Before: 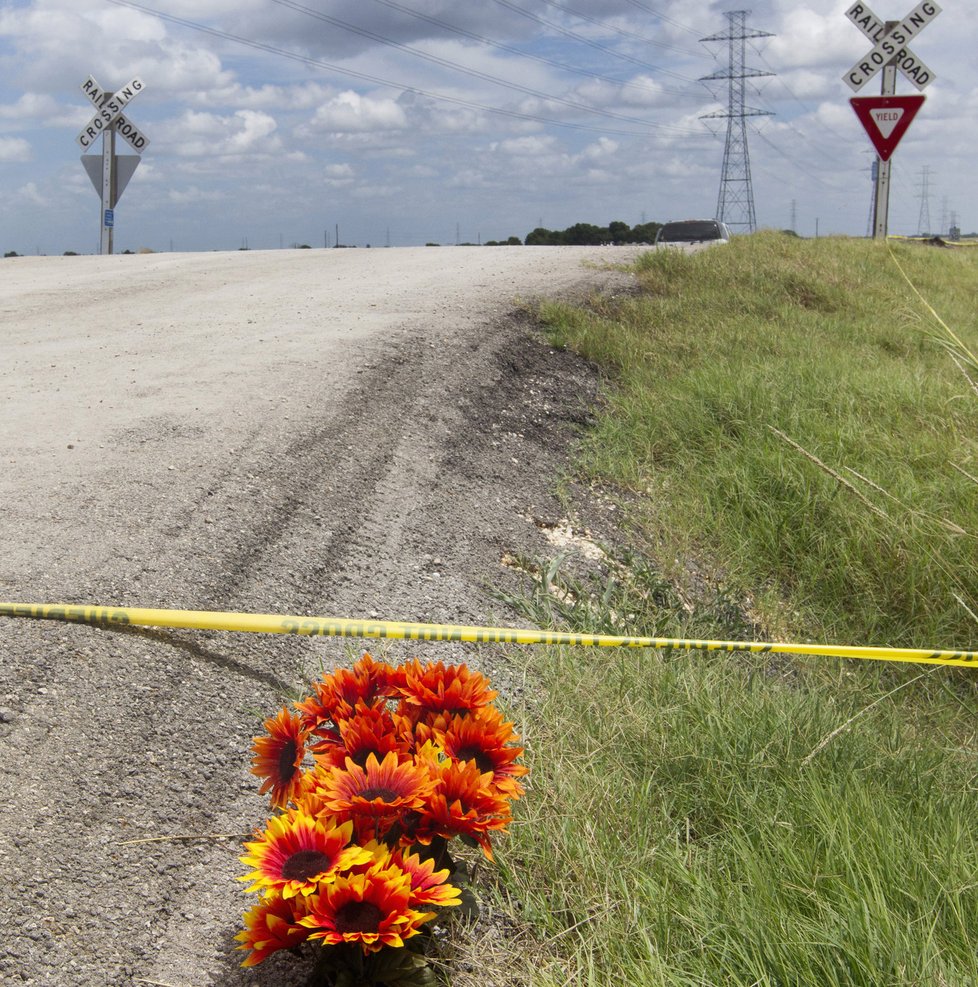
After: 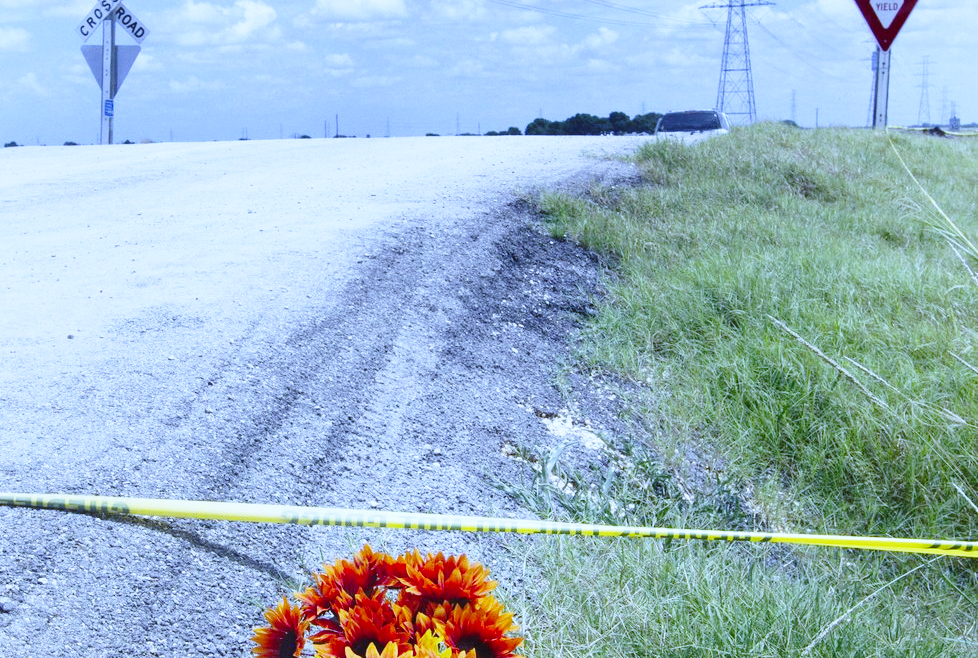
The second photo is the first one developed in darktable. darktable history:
crop: top 11.166%, bottom 22.168%
base curve: curves: ch0 [(0, 0) (0.028, 0.03) (0.121, 0.232) (0.46, 0.748) (0.859, 0.968) (1, 1)], preserve colors none
white balance: red 0.766, blue 1.537
grain: coarseness 0.09 ISO, strength 10%
